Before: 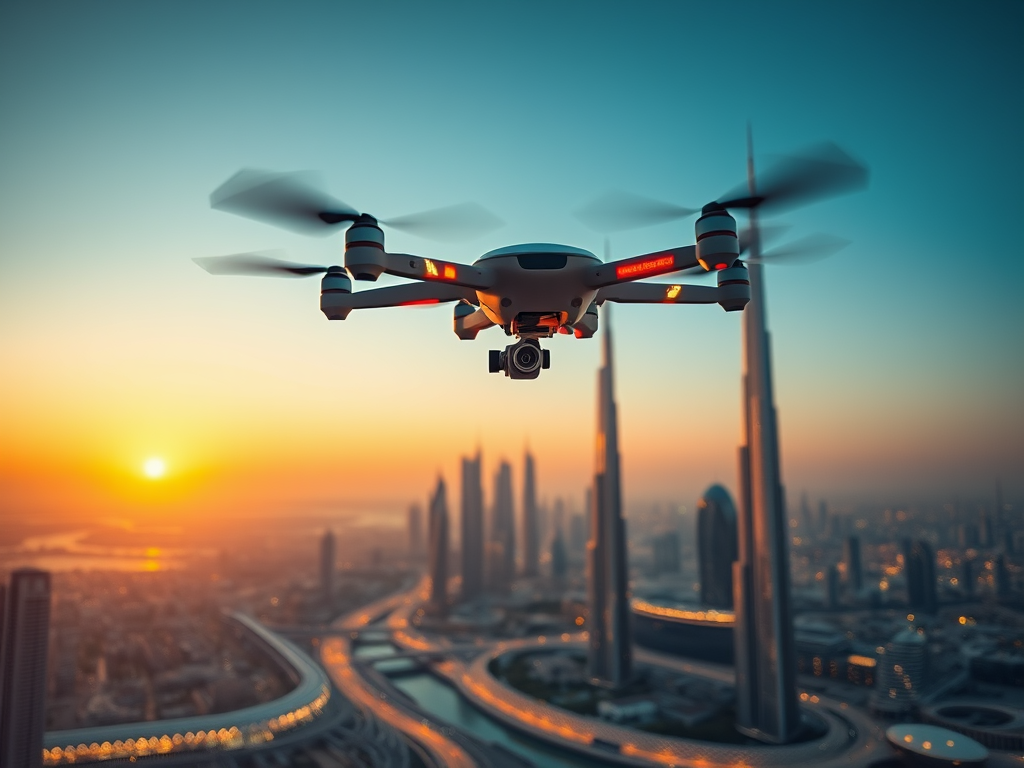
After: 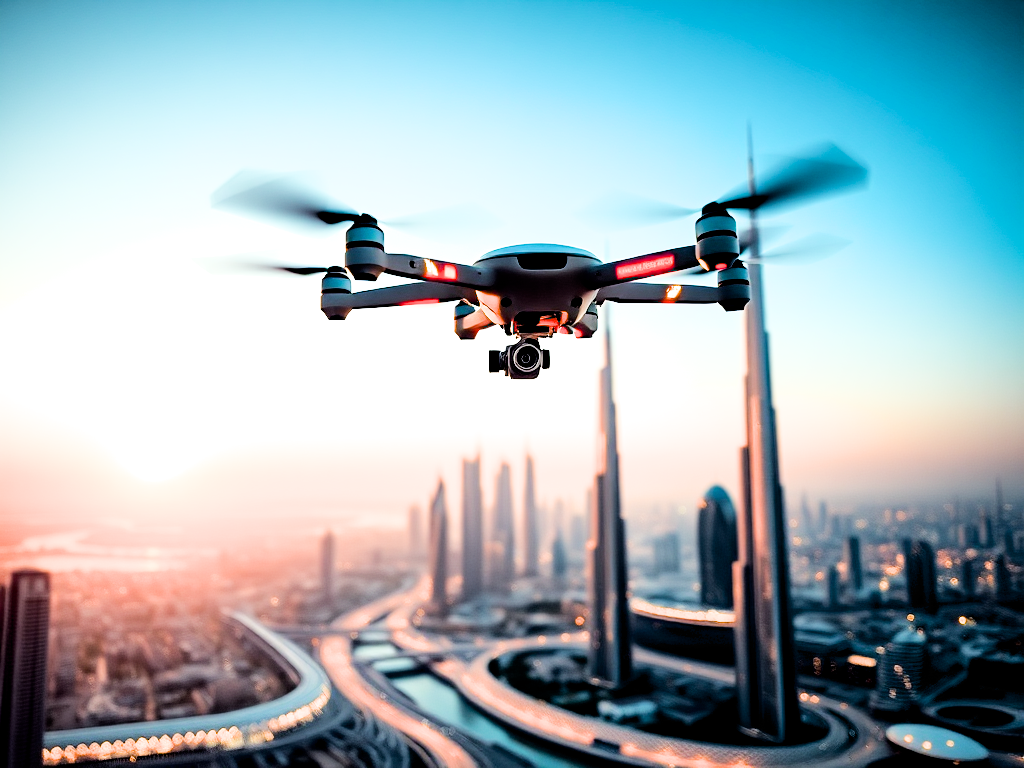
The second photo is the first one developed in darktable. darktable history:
white balance: red 0.983, blue 1.036
tone equalizer: -8 EV -0.417 EV, -7 EV -0.389 EV, -6 EV -0.333 EV, -5 EV -0.222 EV, -3 EV 0.222 EV, -2 EV 0.333 EV, -1 EV 0.389 EV, +0 EV 0.417 EV, edges refinement/feathering 500, mask exposure compensation -1.57 EV, preserve details no
exposure: black level correction 0.016, exposure 1.774 EV, compensate highlight preservation false
filmic rgb: black relative exposure -5 EV, hardness 2.88, contrast 1.3, highlights saturation mix -30%
